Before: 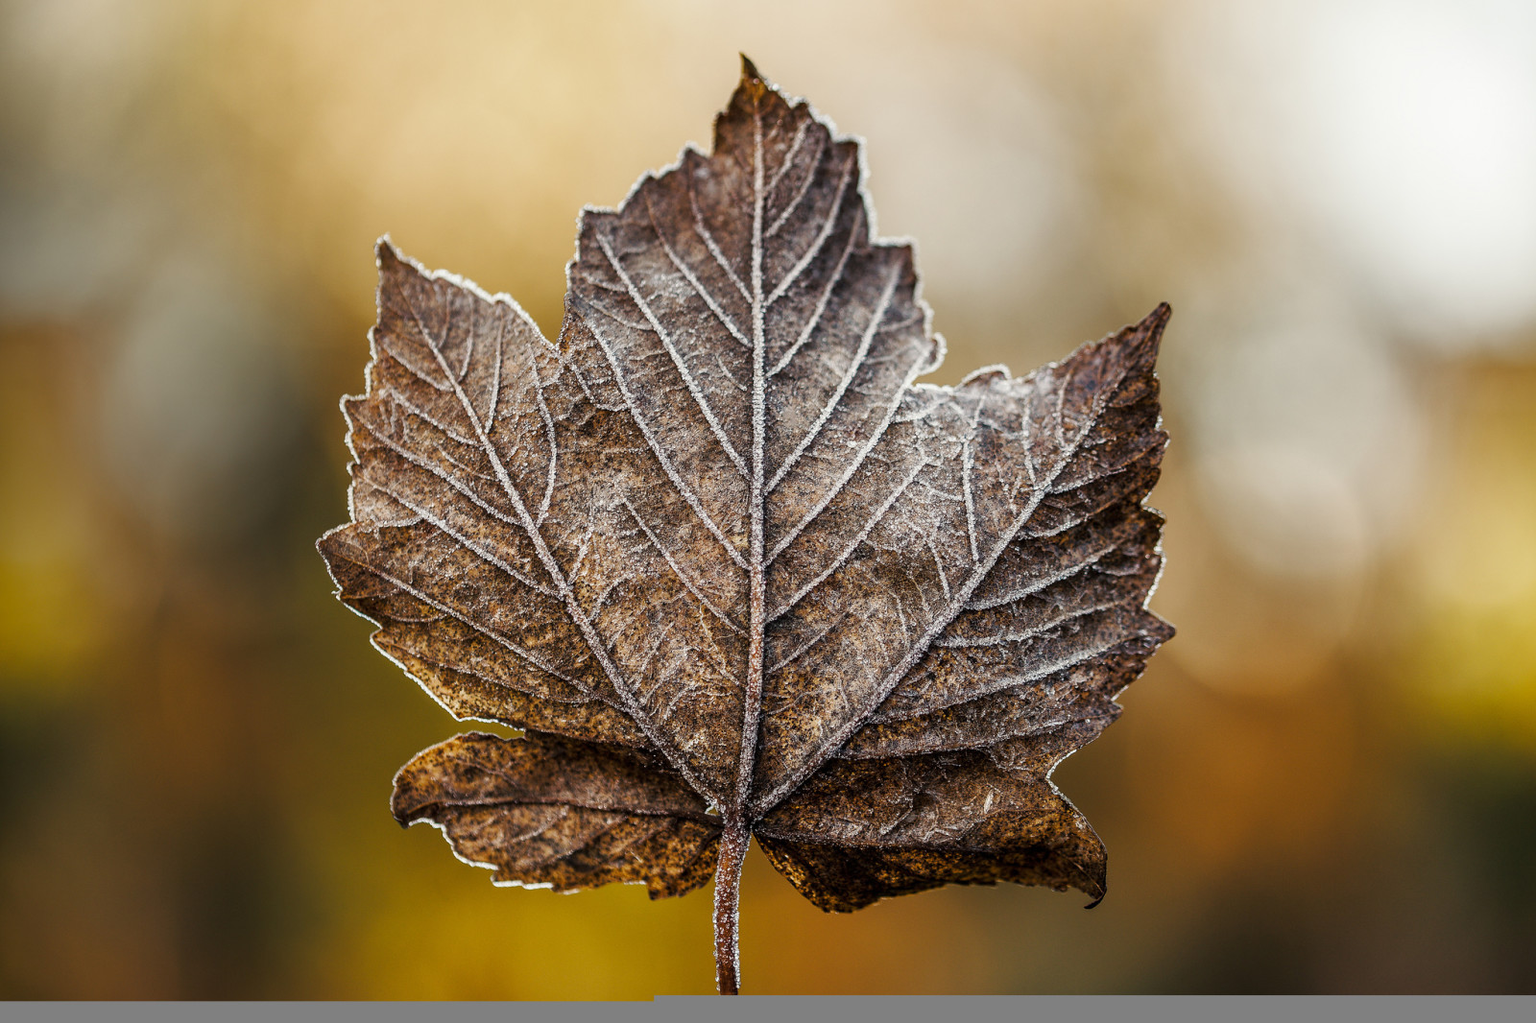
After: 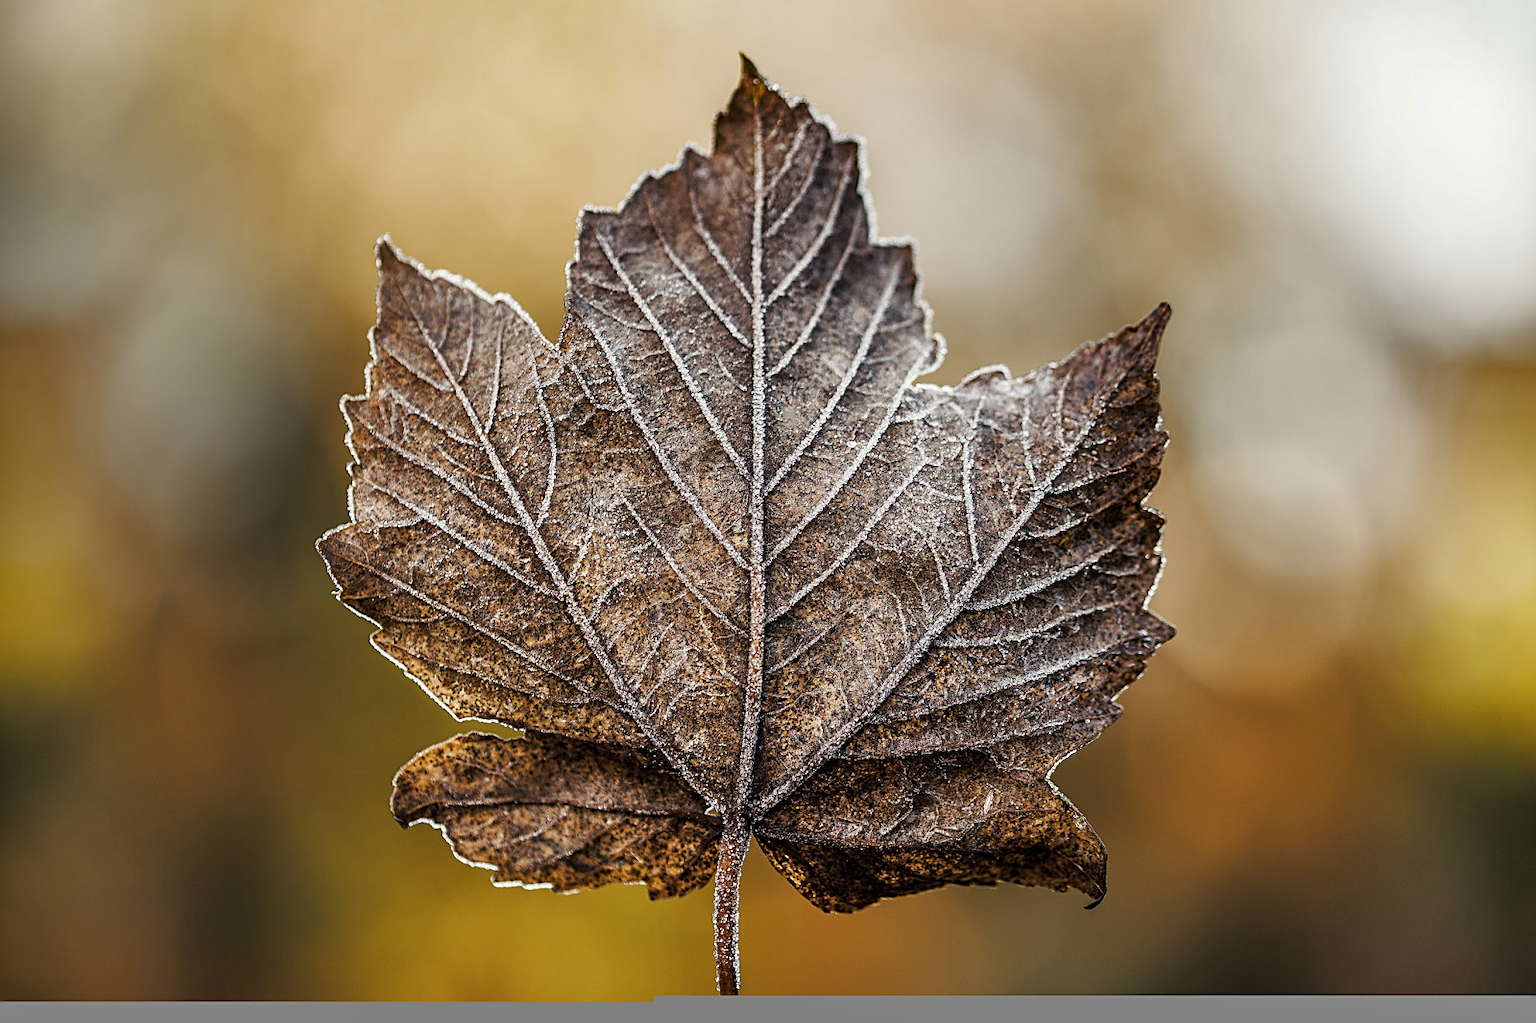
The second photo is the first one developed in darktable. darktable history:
shadows and highlights: soften with gaussian
contrast brightness saturation: saturation -0.065
sharpen: on, module defaults
